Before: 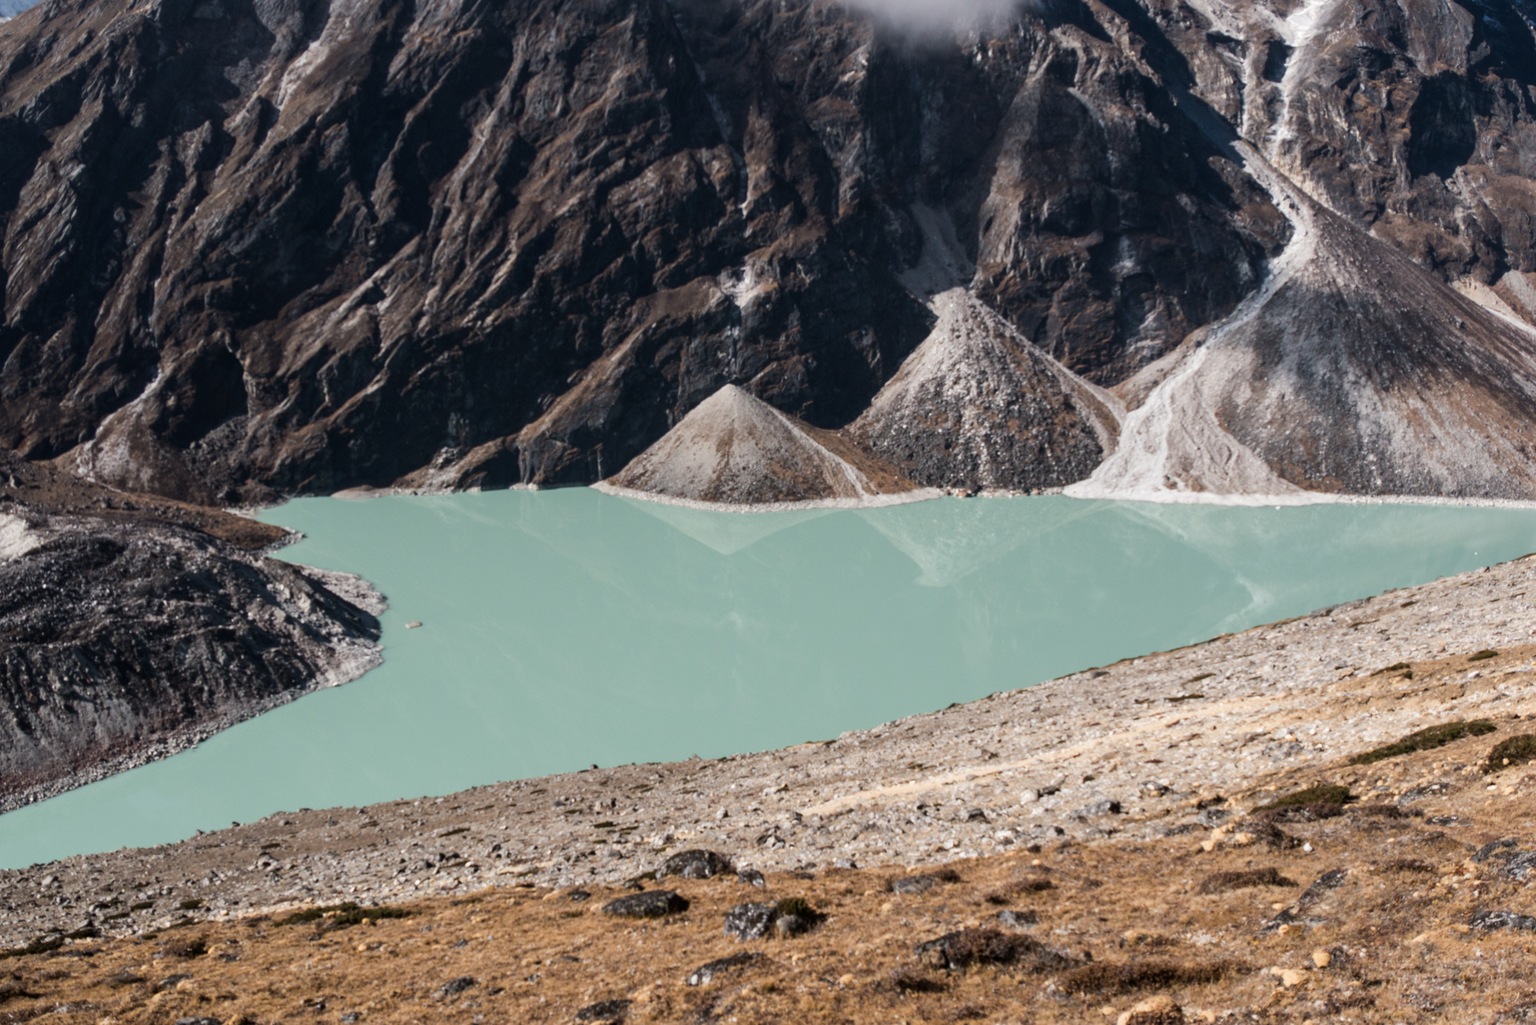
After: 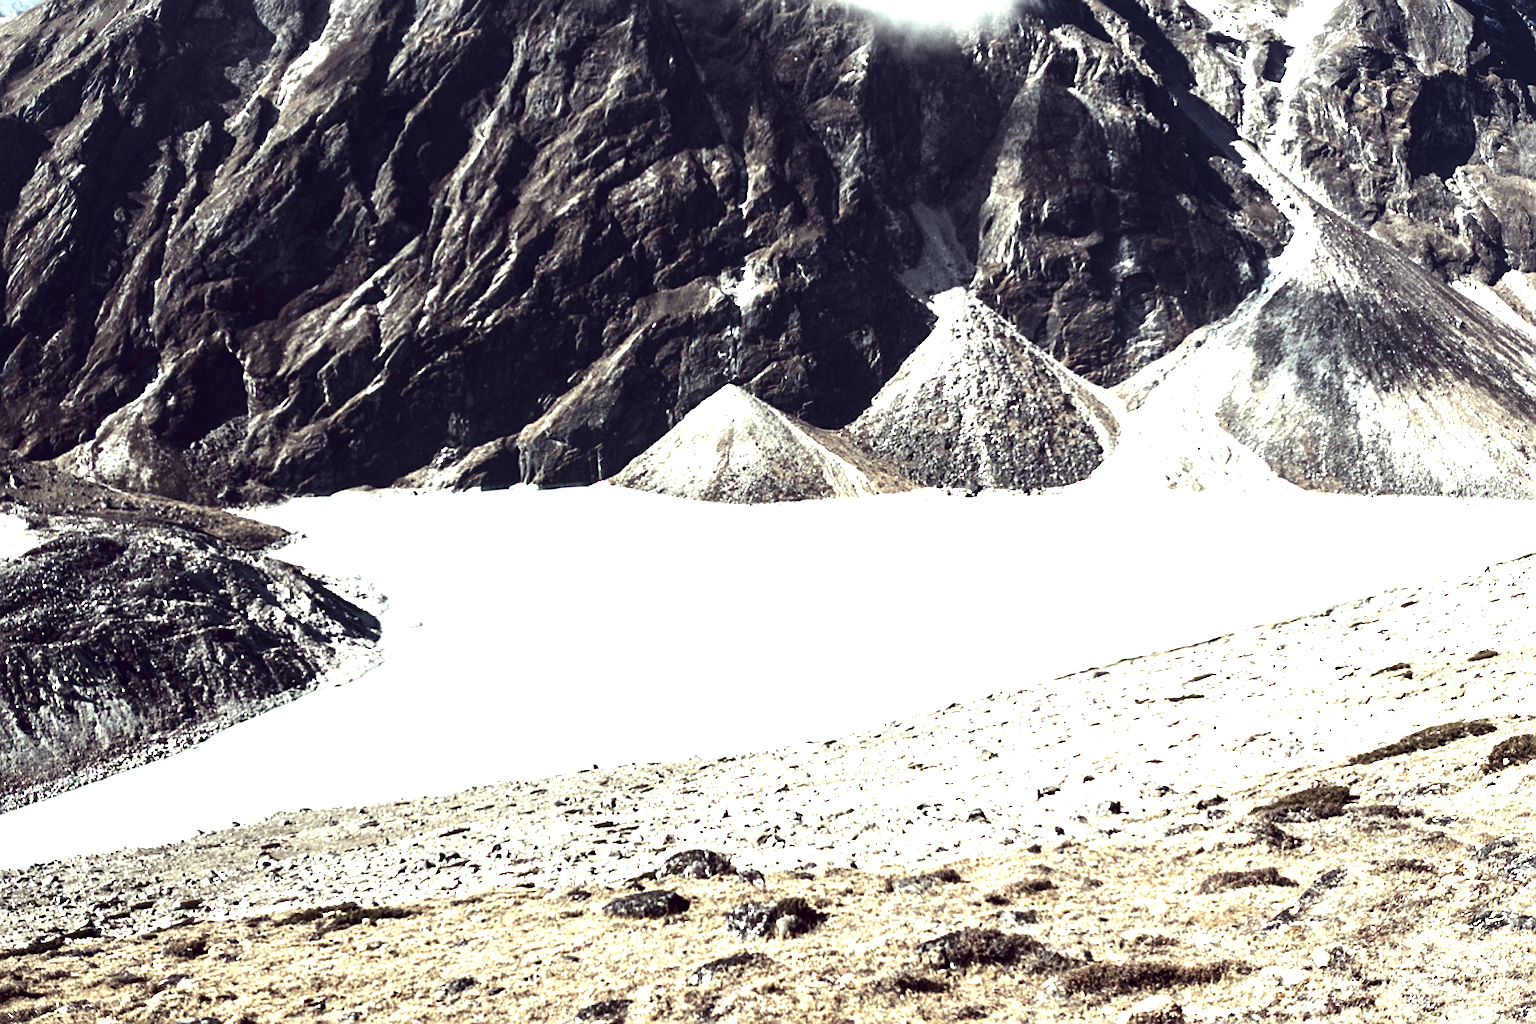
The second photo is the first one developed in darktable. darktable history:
sharpen: on, module defaults
contrast brightness saturation: contrast 0.104, brightness -0.269, saturation 0.143
exposure: exposure 2.011 EV, compensate exposure bias true, compensate highlight preservation false
color correction: highlights a* -20.22, highlights b* 20.07, shadows a* 19.87, shadows b* -20.72, saturation 0.401
